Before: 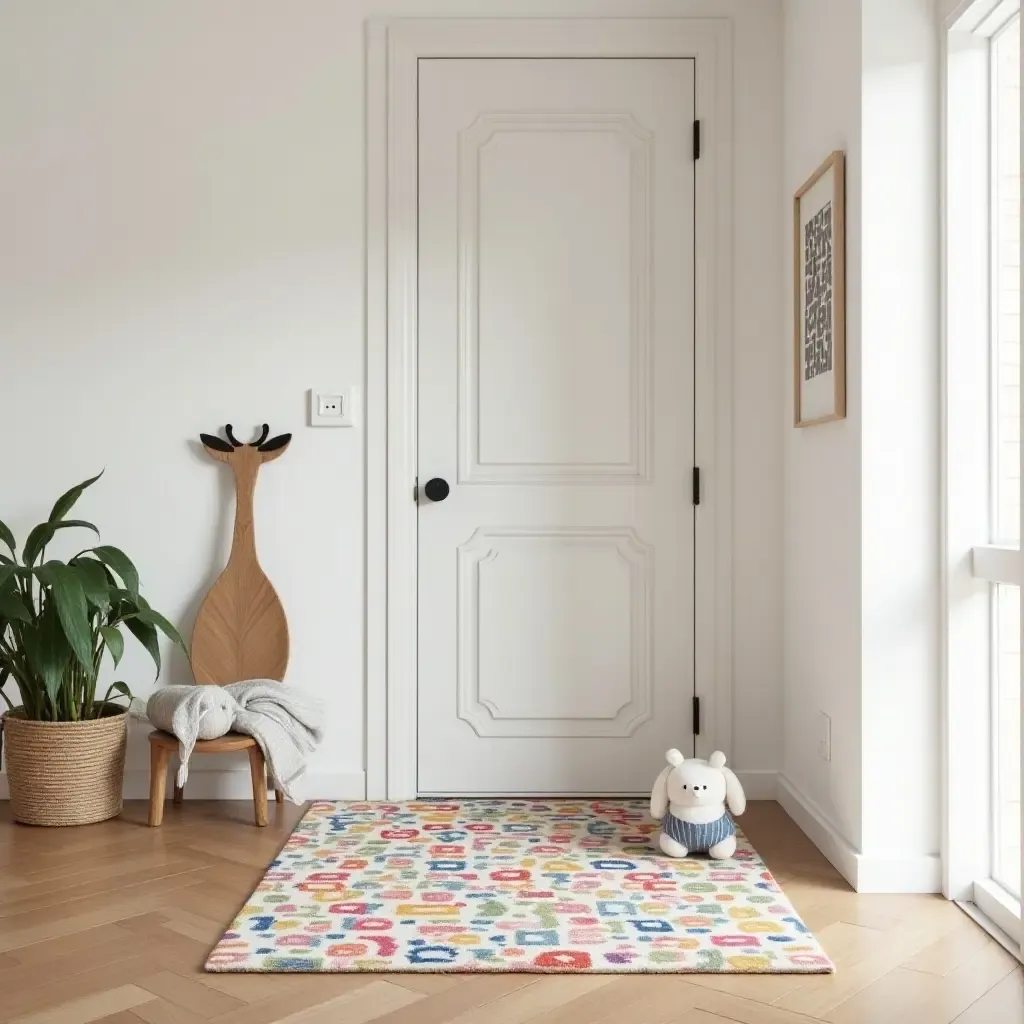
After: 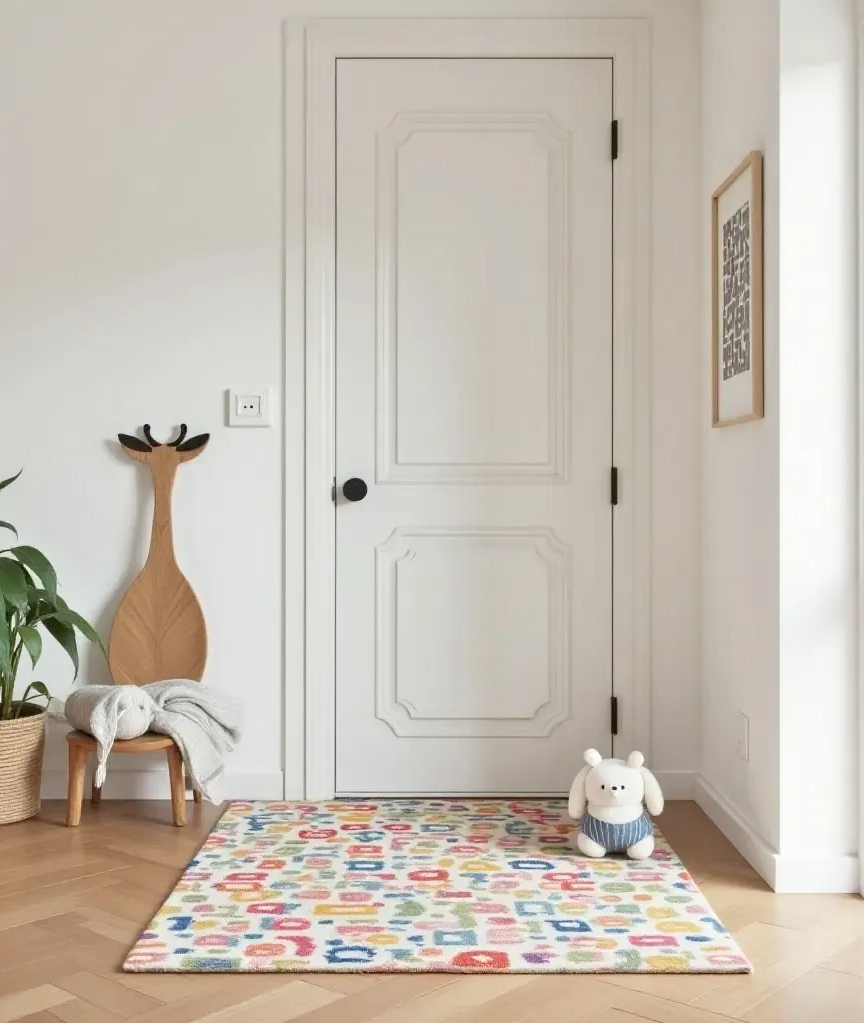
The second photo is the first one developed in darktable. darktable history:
tone equalizer: -8 EV 1.01 EV, -7 EV 1.02 EV, -6 EV 1.01 EV, -5 EV 0.97 EV, -4 EV 0.999 EV, -3 EV 0.733 EV, -2 EV 0.47 EV, -1 EV 0.264 EV
crop: left 8.09%, right 7.459%
